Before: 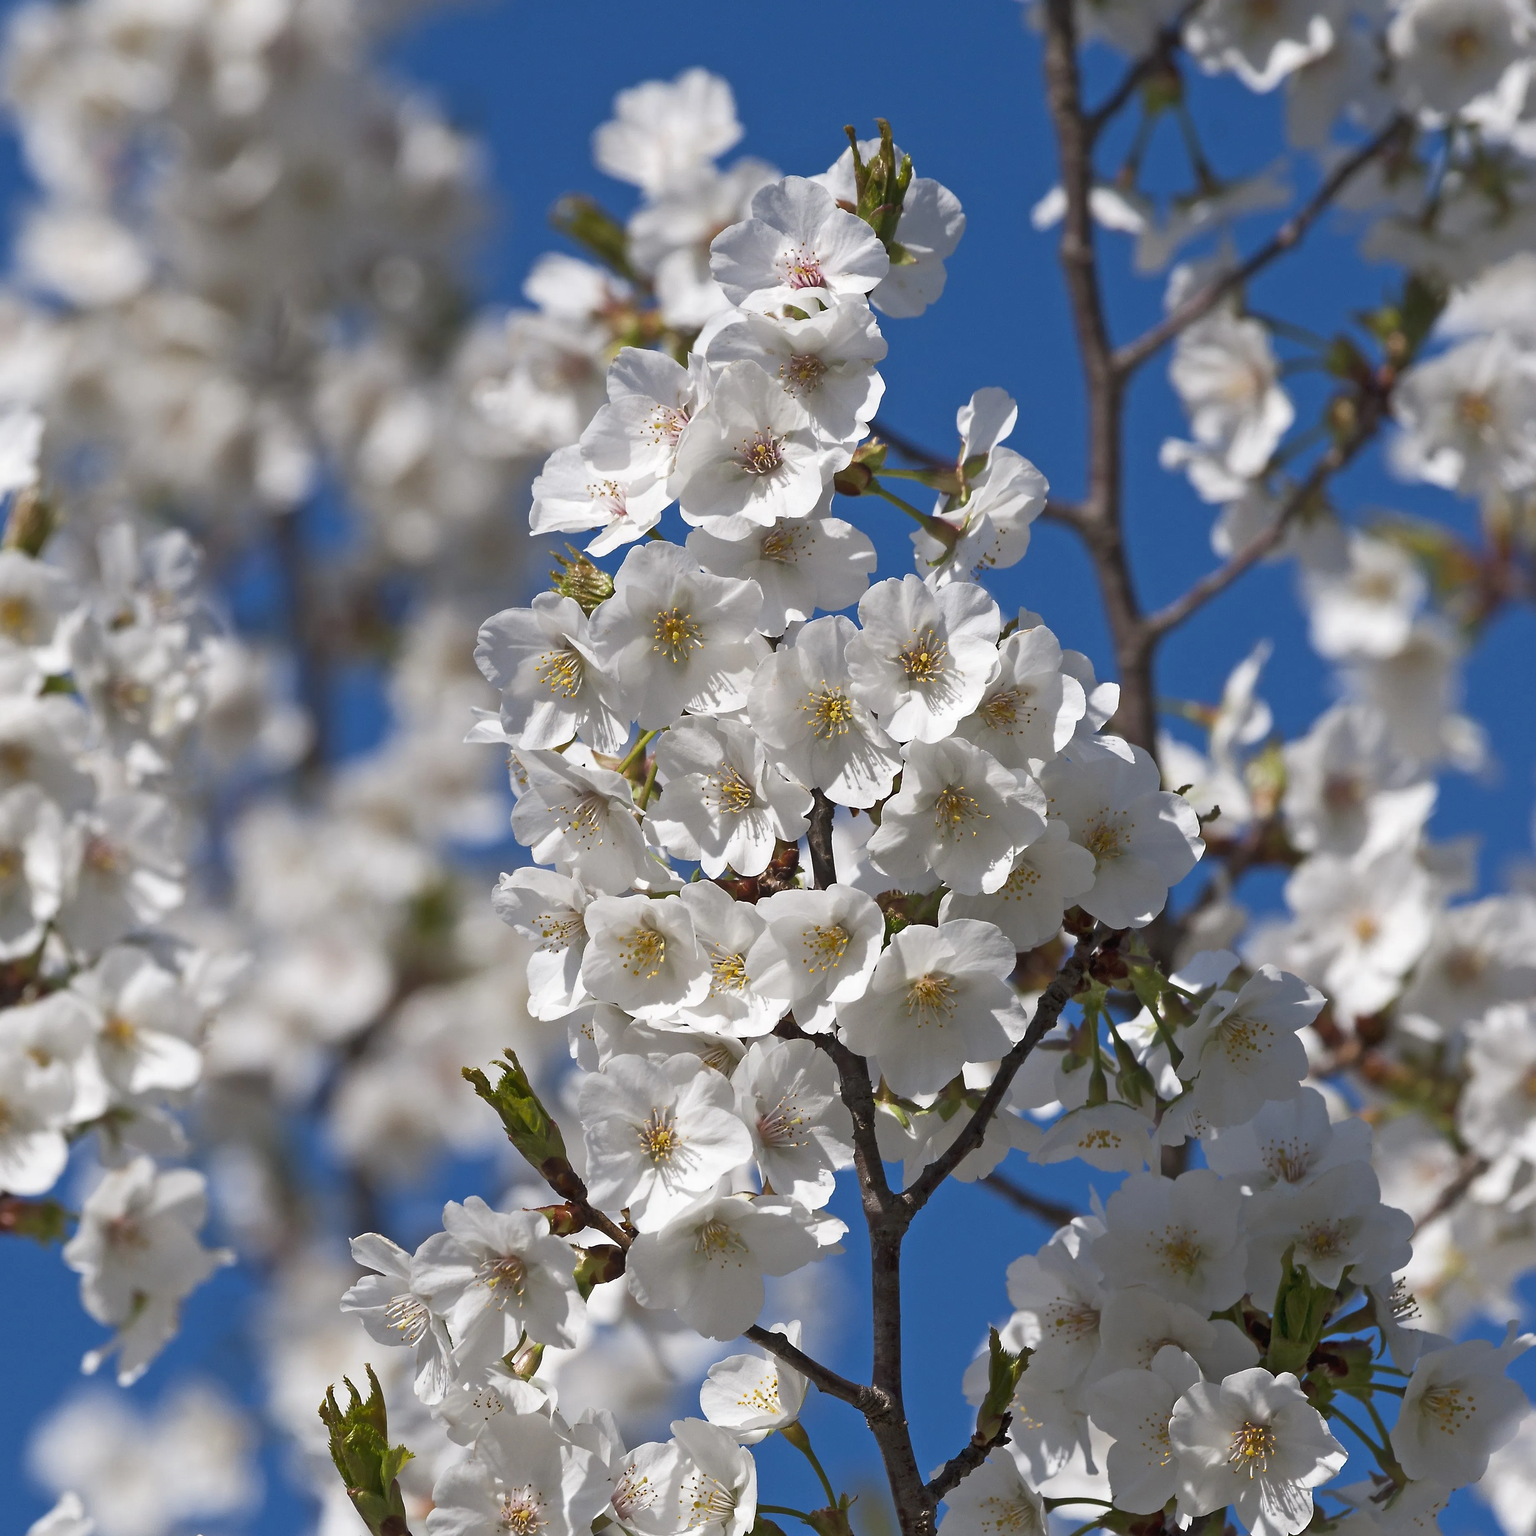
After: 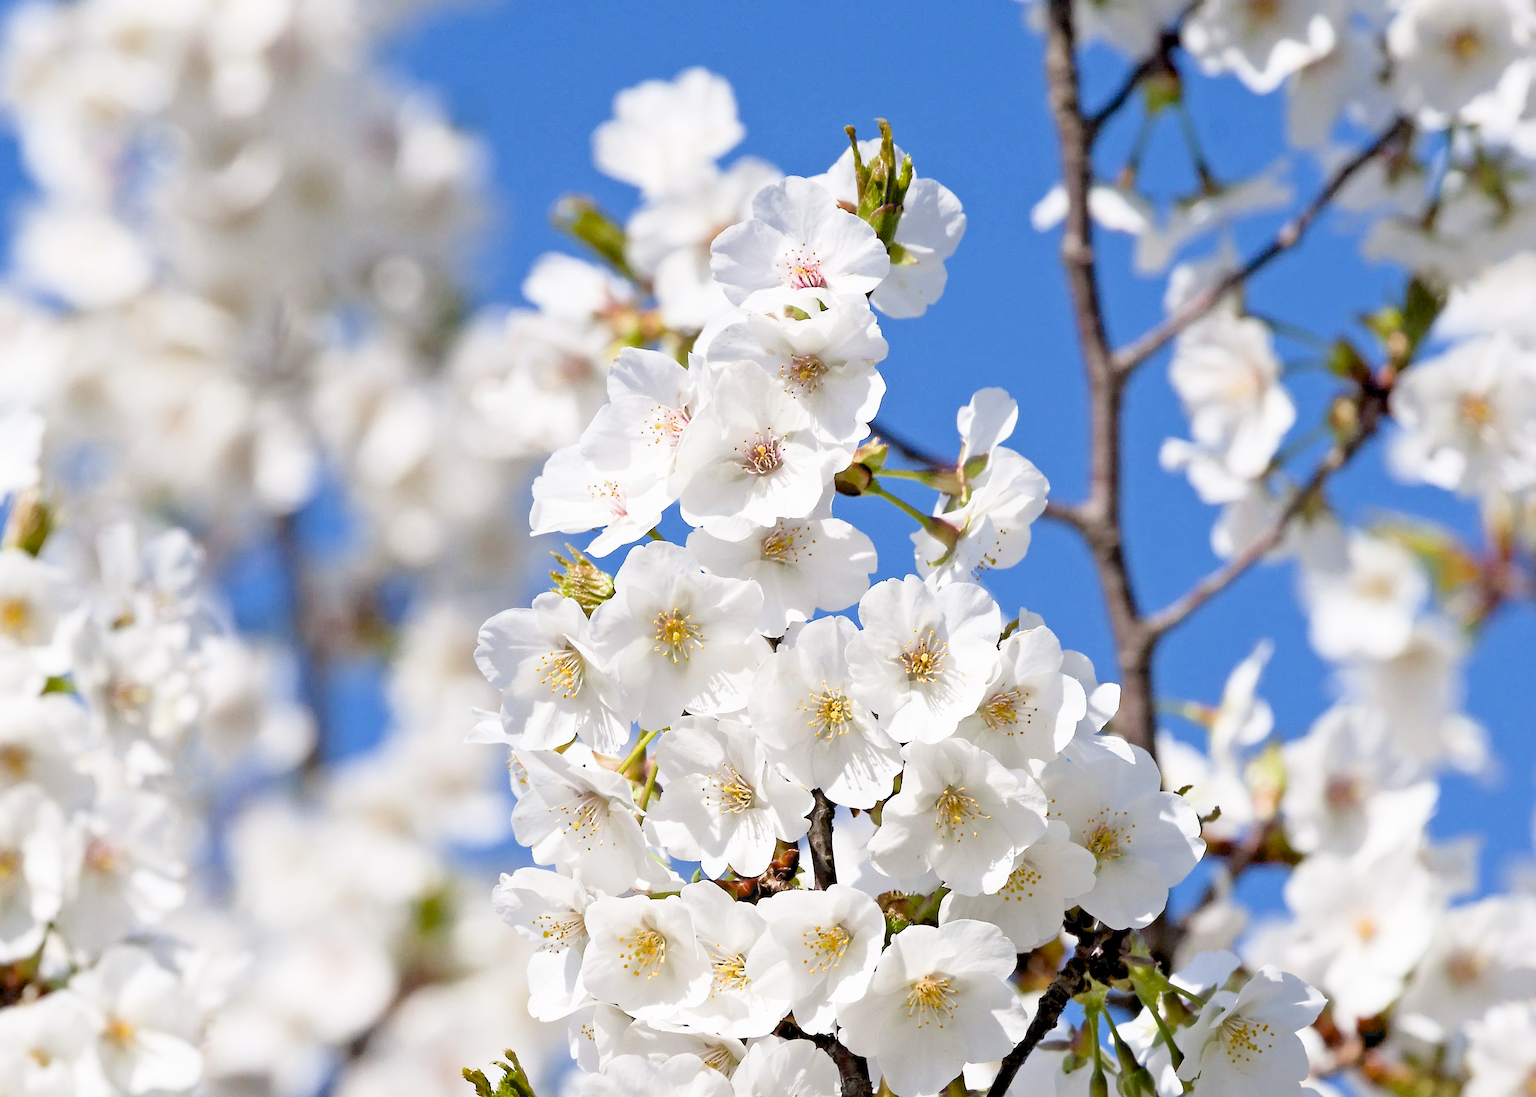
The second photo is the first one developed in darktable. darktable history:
crop: bottom 28.576%
filmic rgb: black relative exposure -7.65 EV, white relative exposure 4.56 EV, hardness 3.61
exposure: black level correction 0.016, exposure 1.774 EV, compensate highlight preservation false
